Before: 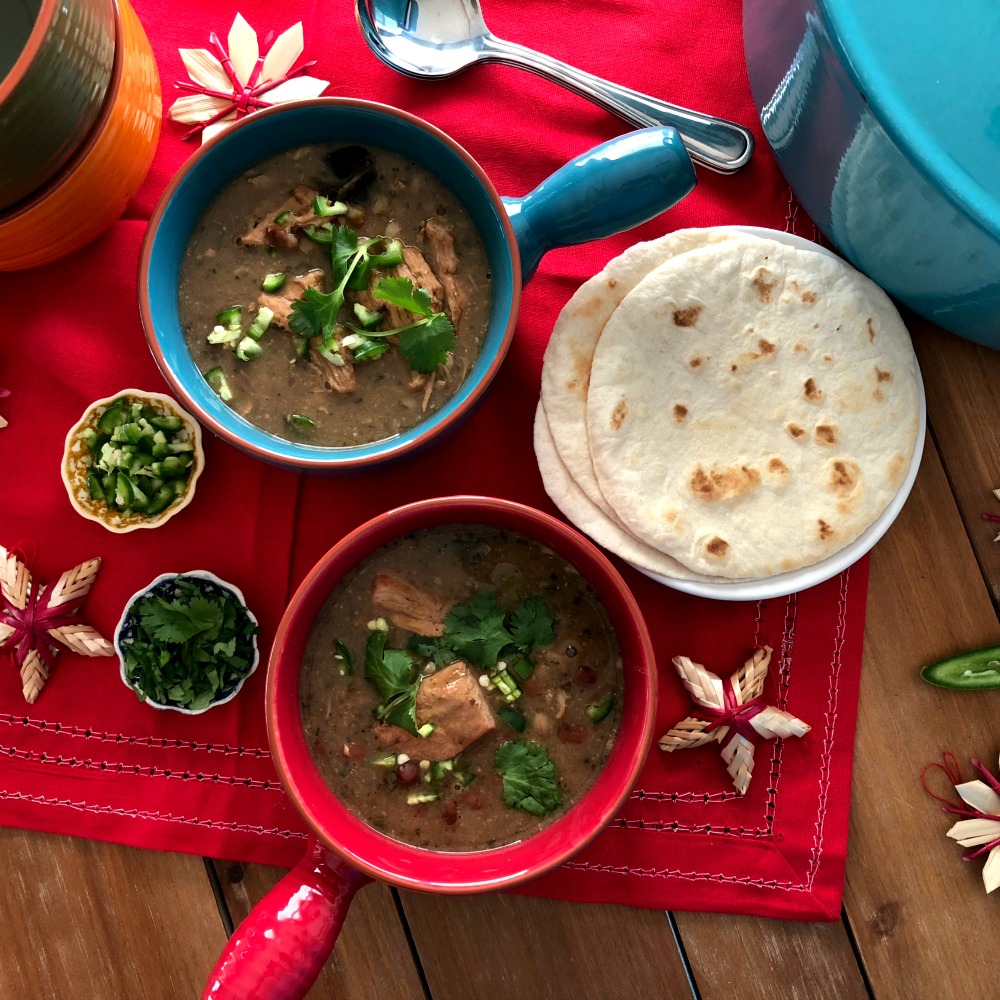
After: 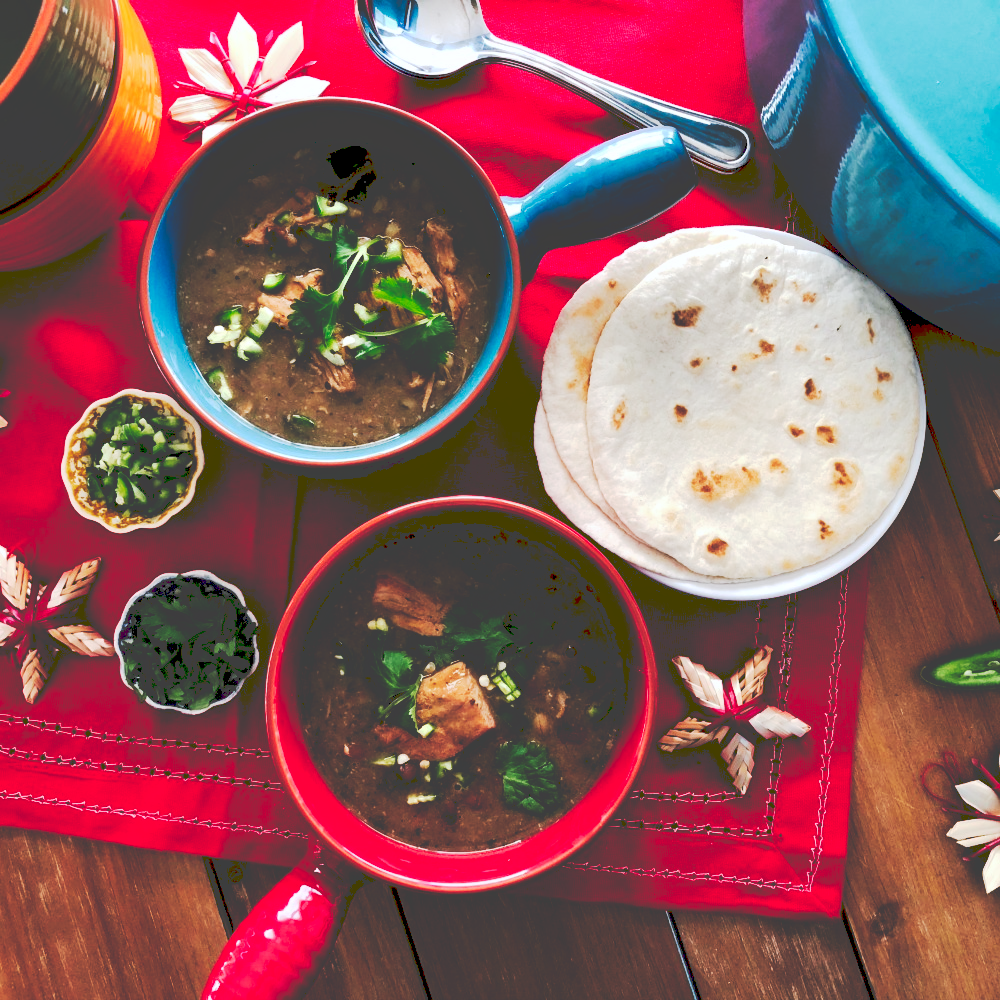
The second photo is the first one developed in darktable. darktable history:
tone curve: curves: ch0 [(0, 0) (0.003, 0.26) (0.011, 0.26) (0.025, 0.26) (0.044, 0.257) (0.069, 0.257) (0.1, 0.257) (0.136, 0.255) (0.177, 0.258) (0.224, 0.272) (0.277, 0.294) (0.335, 0.346) (0.399, 0.422) (0.468, 0.536) (0.543, 0.657) (0.623, 0.757) (0.709, 0.823) (0.801, 0.872) (0.898, 0.92) (1, 1)], preserve colors none
exposure: black level correction 0.001, compensate highlight preservation false
color calibration: illuminant as shot in camera, x 0.358, y 0.373, temperature 4628.91 K
